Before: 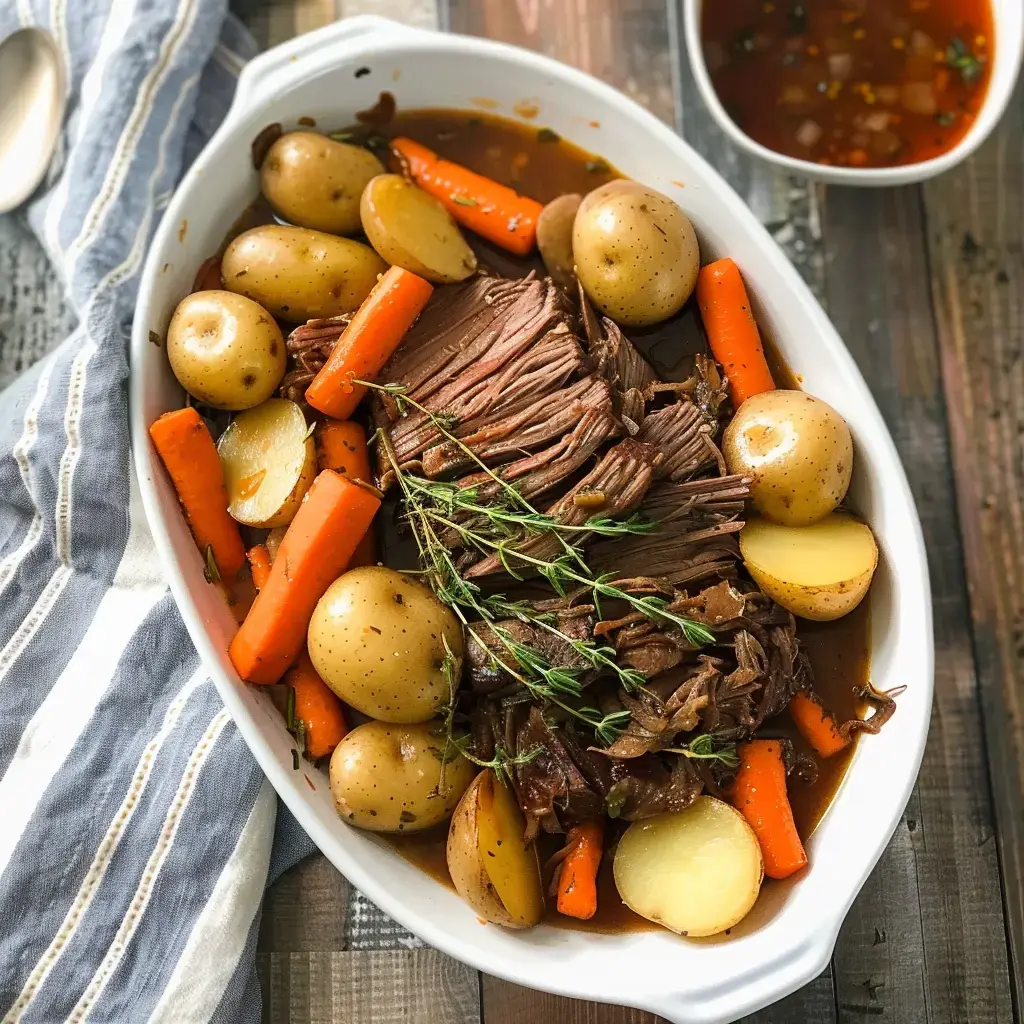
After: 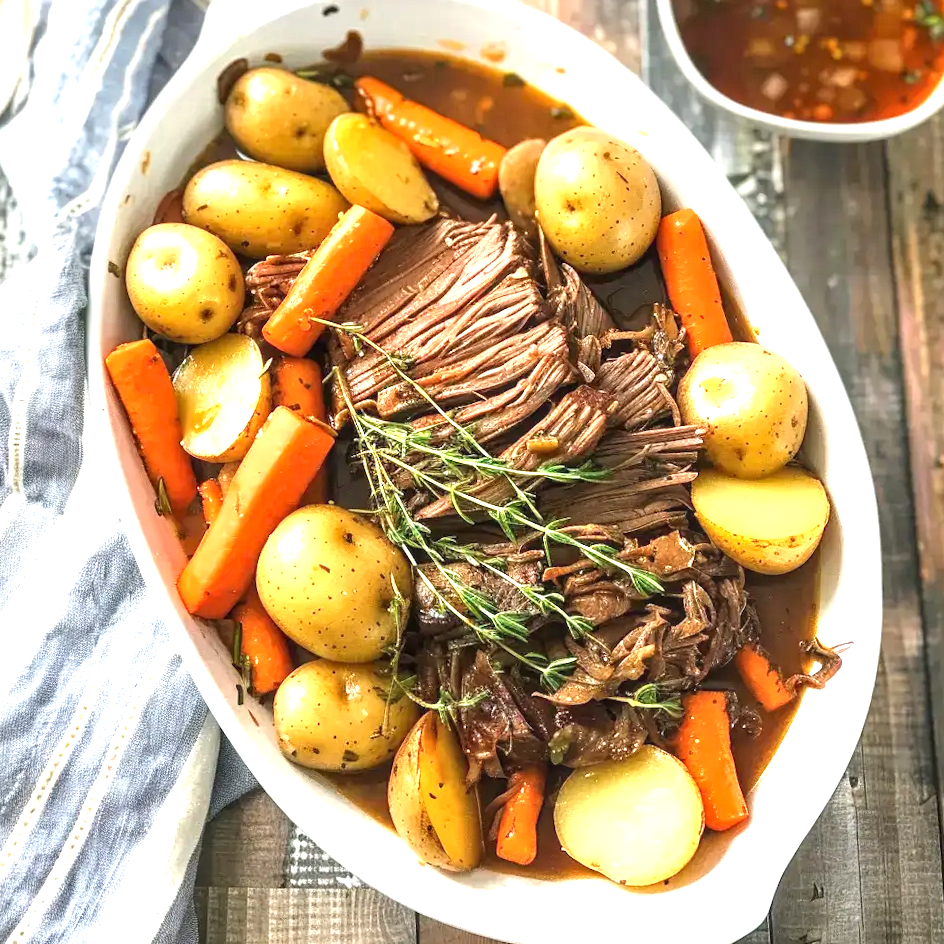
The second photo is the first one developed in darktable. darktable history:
crop and rotate: angle -1.96°, left 3.097%, top 4.154%, right 1.586%, bottom 0.529%
local contrast: on, module defaults
exposure: black level correction 0, exposure 1.2 EV, compensate highlight preservation false
